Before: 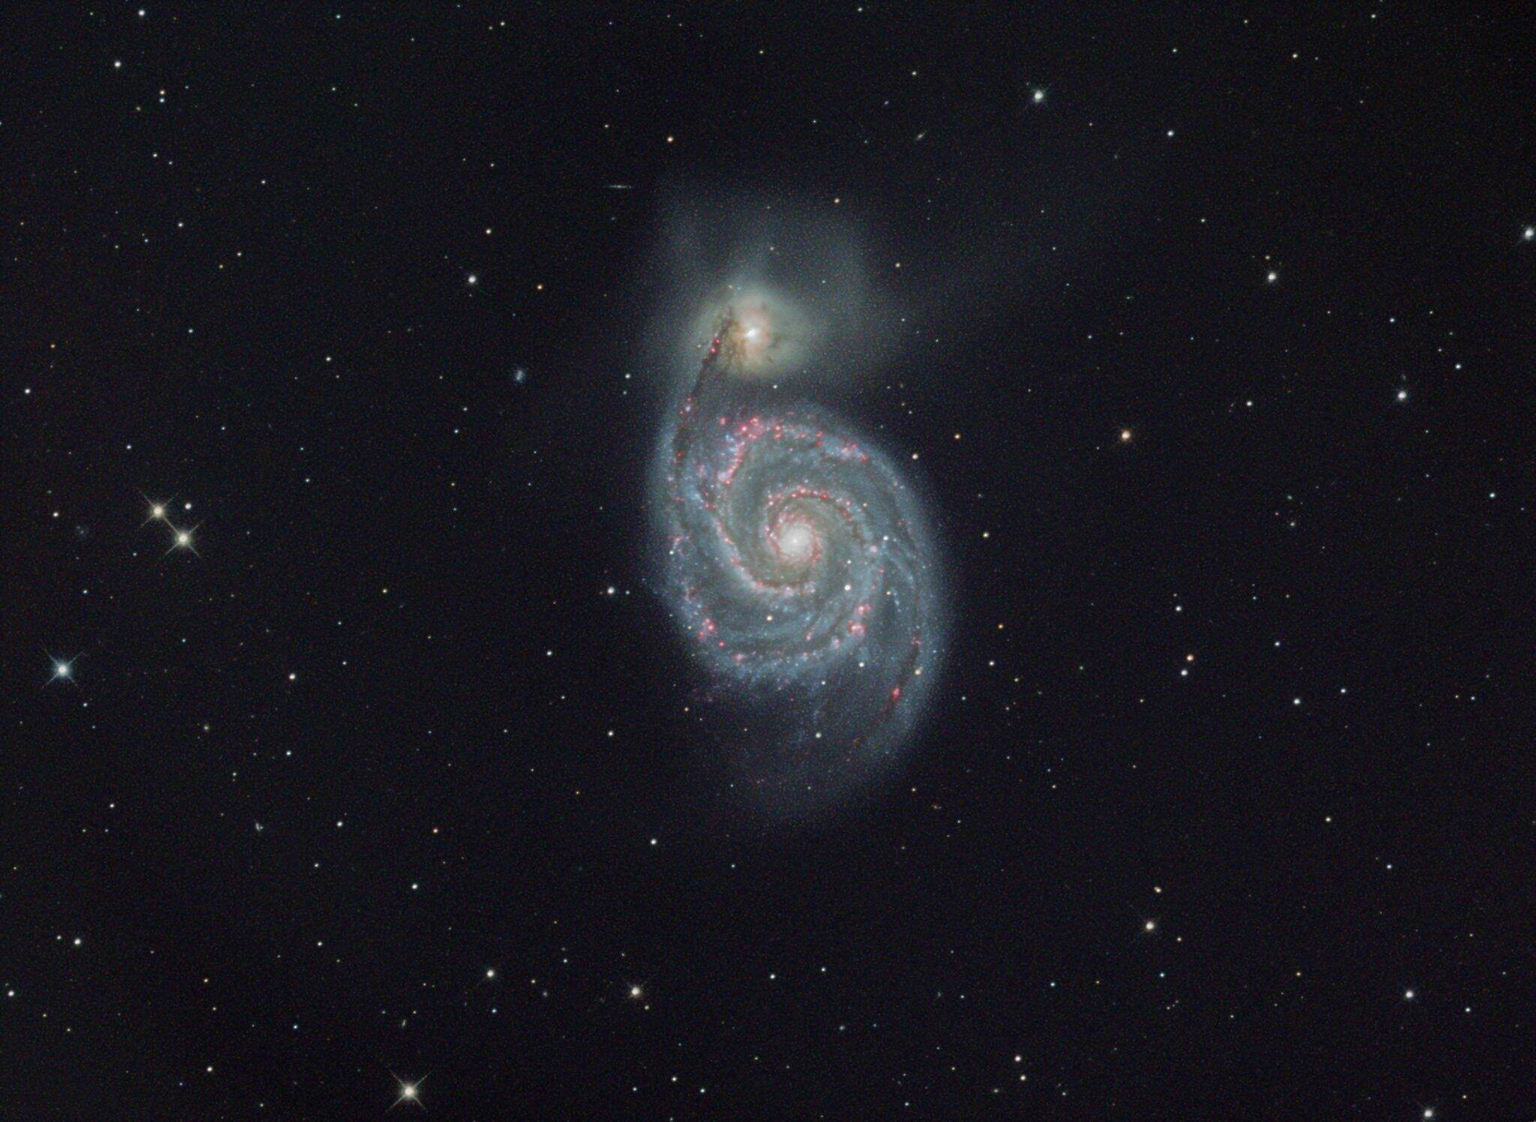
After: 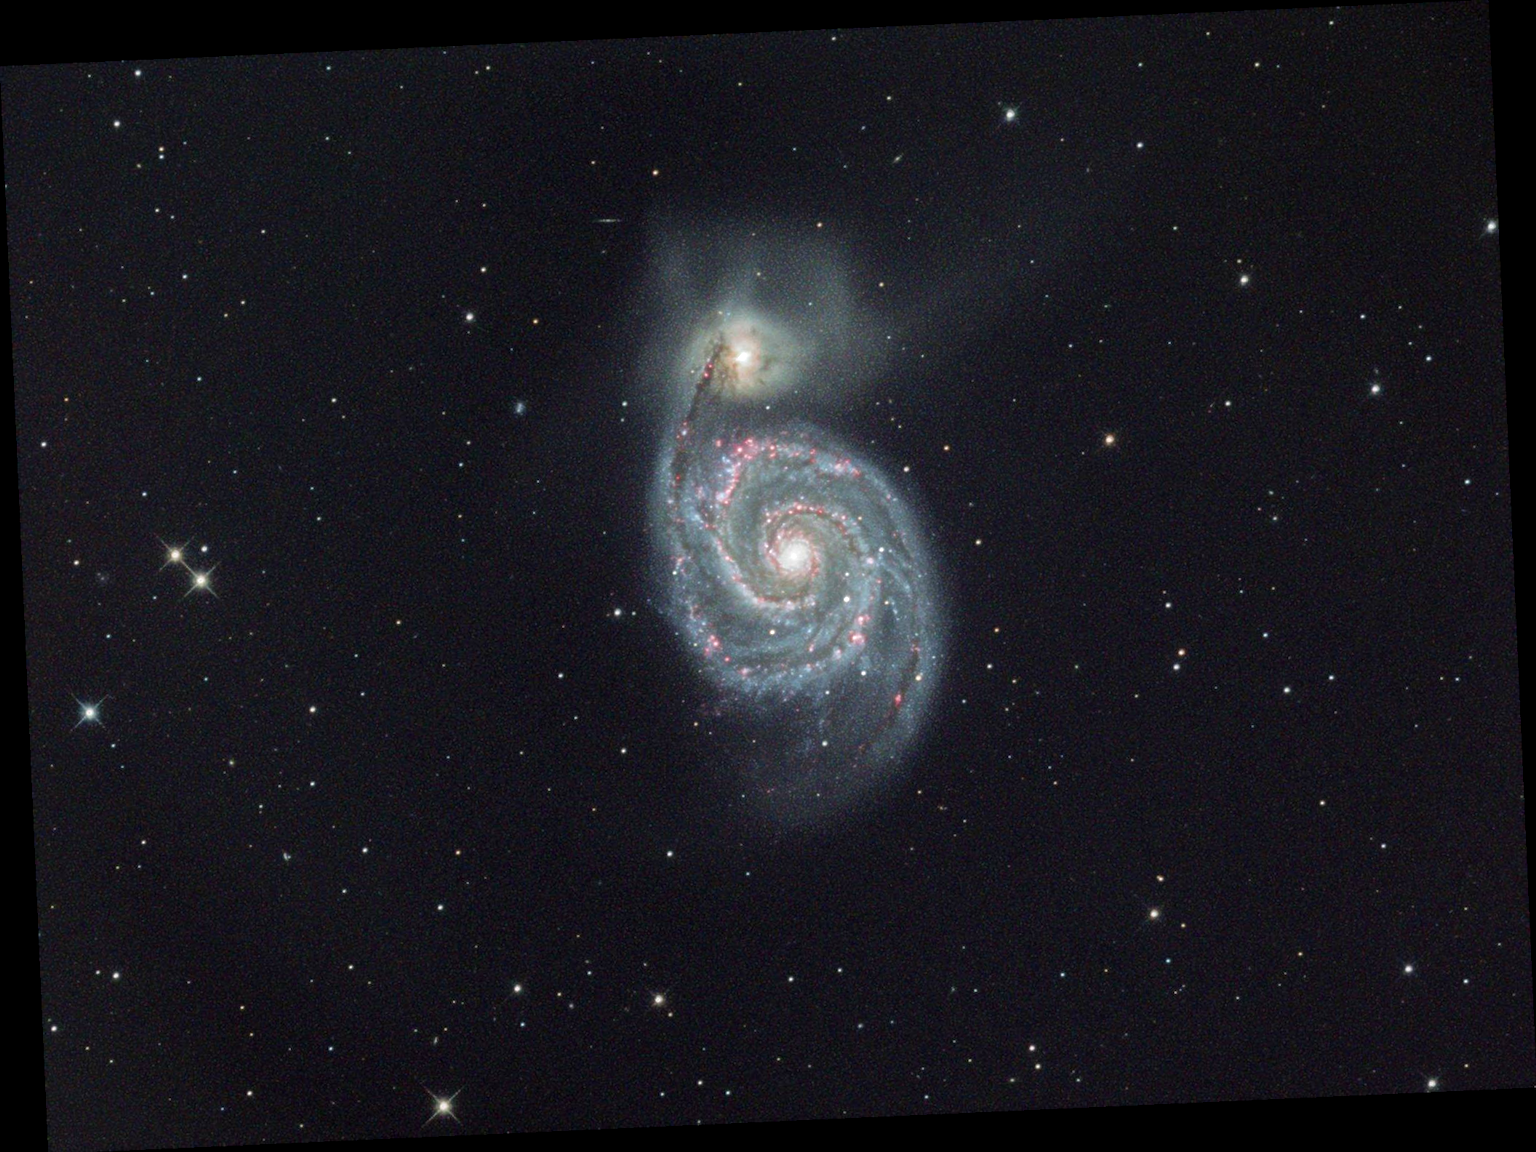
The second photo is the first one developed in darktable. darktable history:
rotate and perspective: rotation -2.56°, automatic cropping off
local contrast: detail 130%
exposure: exposure 0.127 EV, compensate highlight preservation false
